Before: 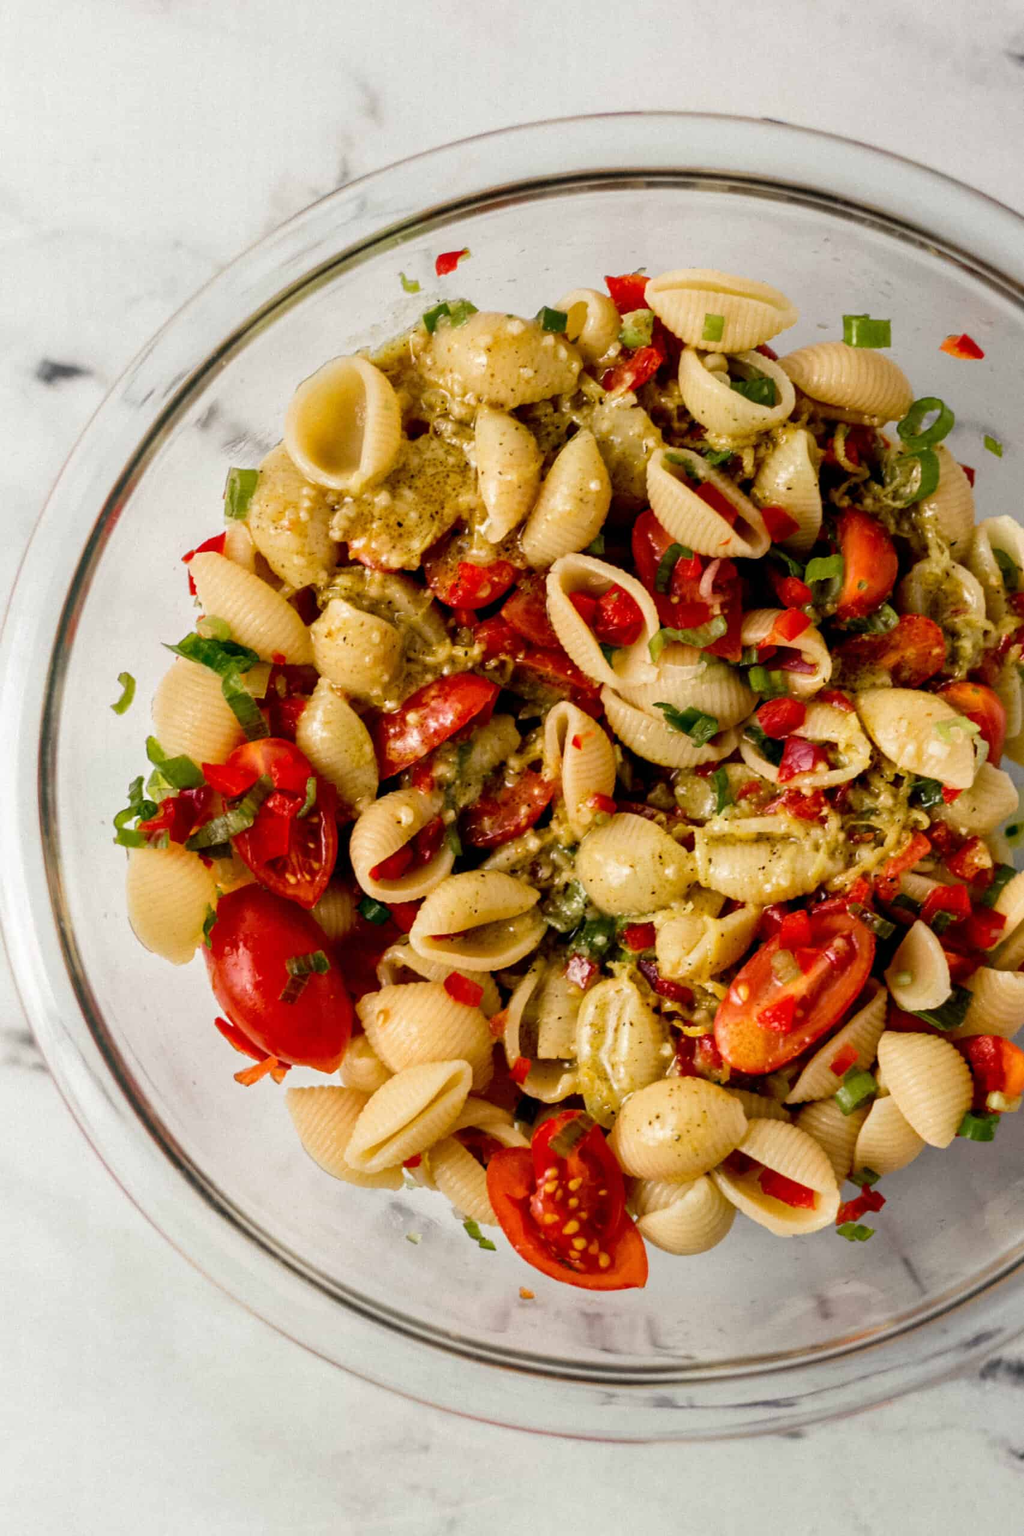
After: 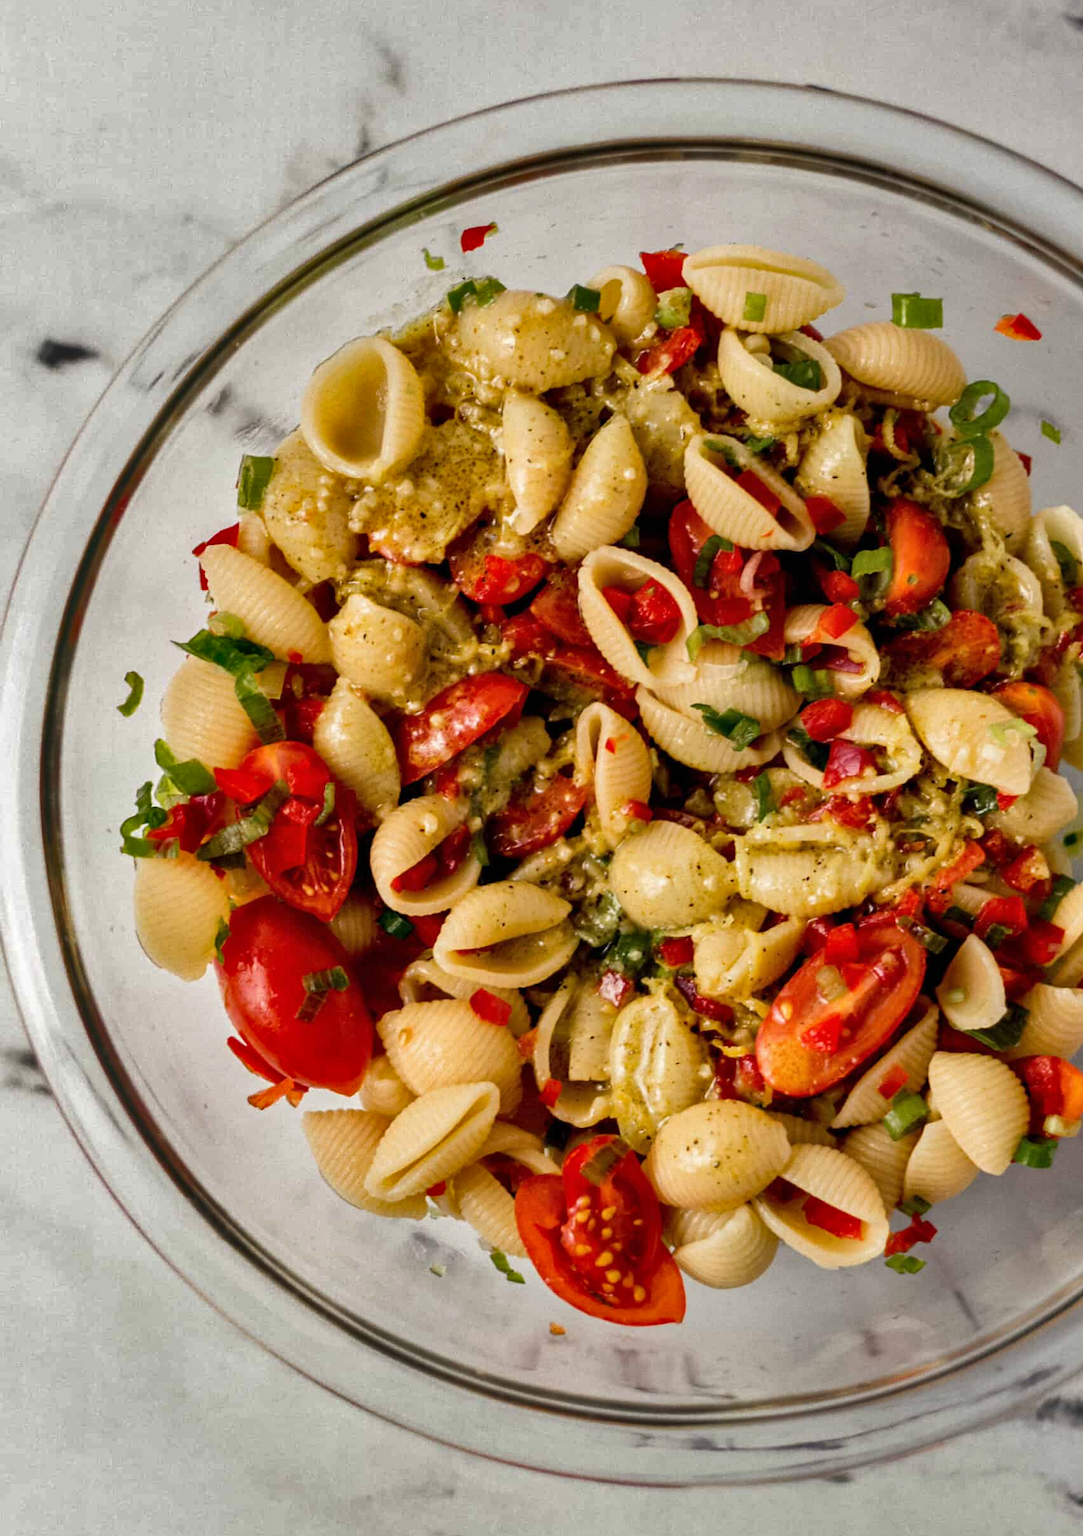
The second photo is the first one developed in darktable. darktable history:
crop and rotate: top 2.479%, bottom 3.018%
shadows and highlights: shadows 30.63, highlights -63.22, shadows color adjustment 98%, highlights color adjustment 58.61%, soften with gaussian
